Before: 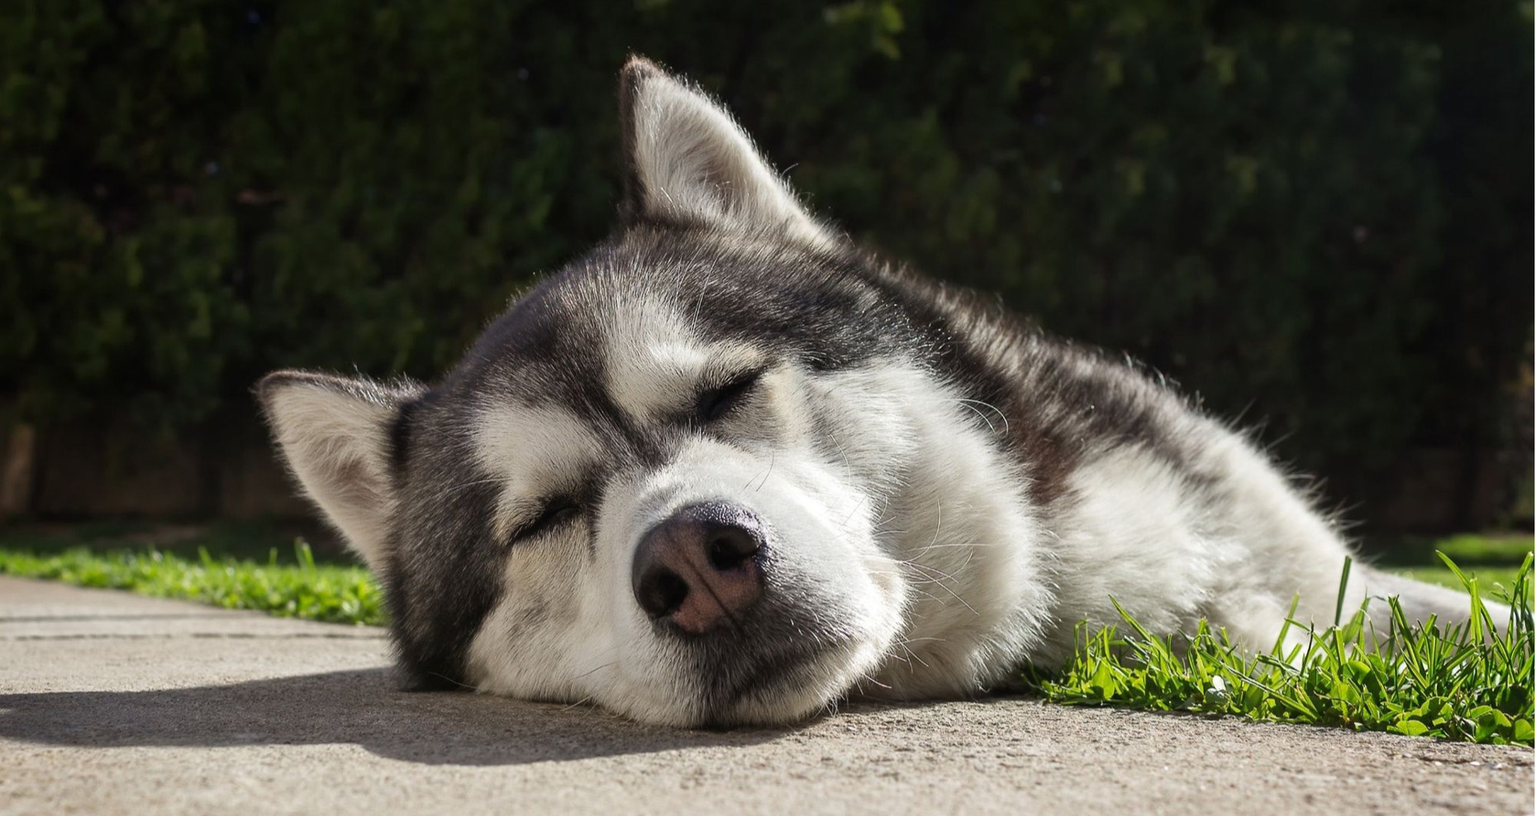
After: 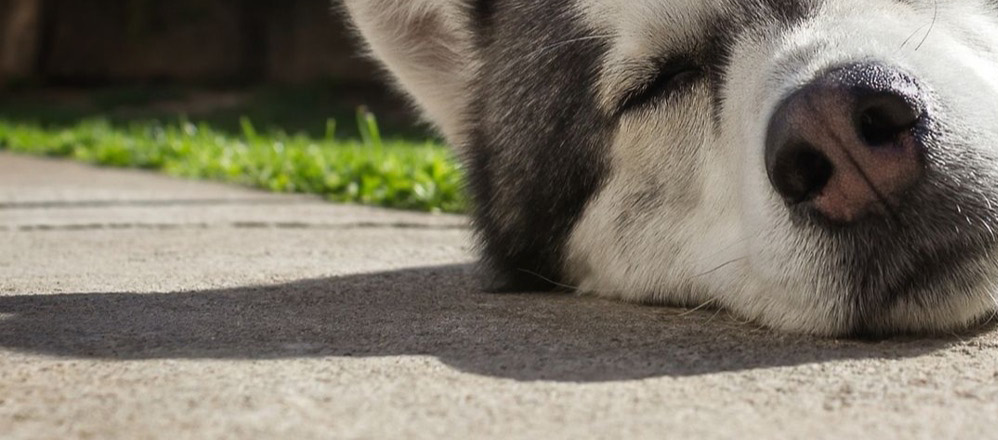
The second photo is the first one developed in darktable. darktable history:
crop and rotate: top 55.18%, right 46.29%, bottom 0.16%
